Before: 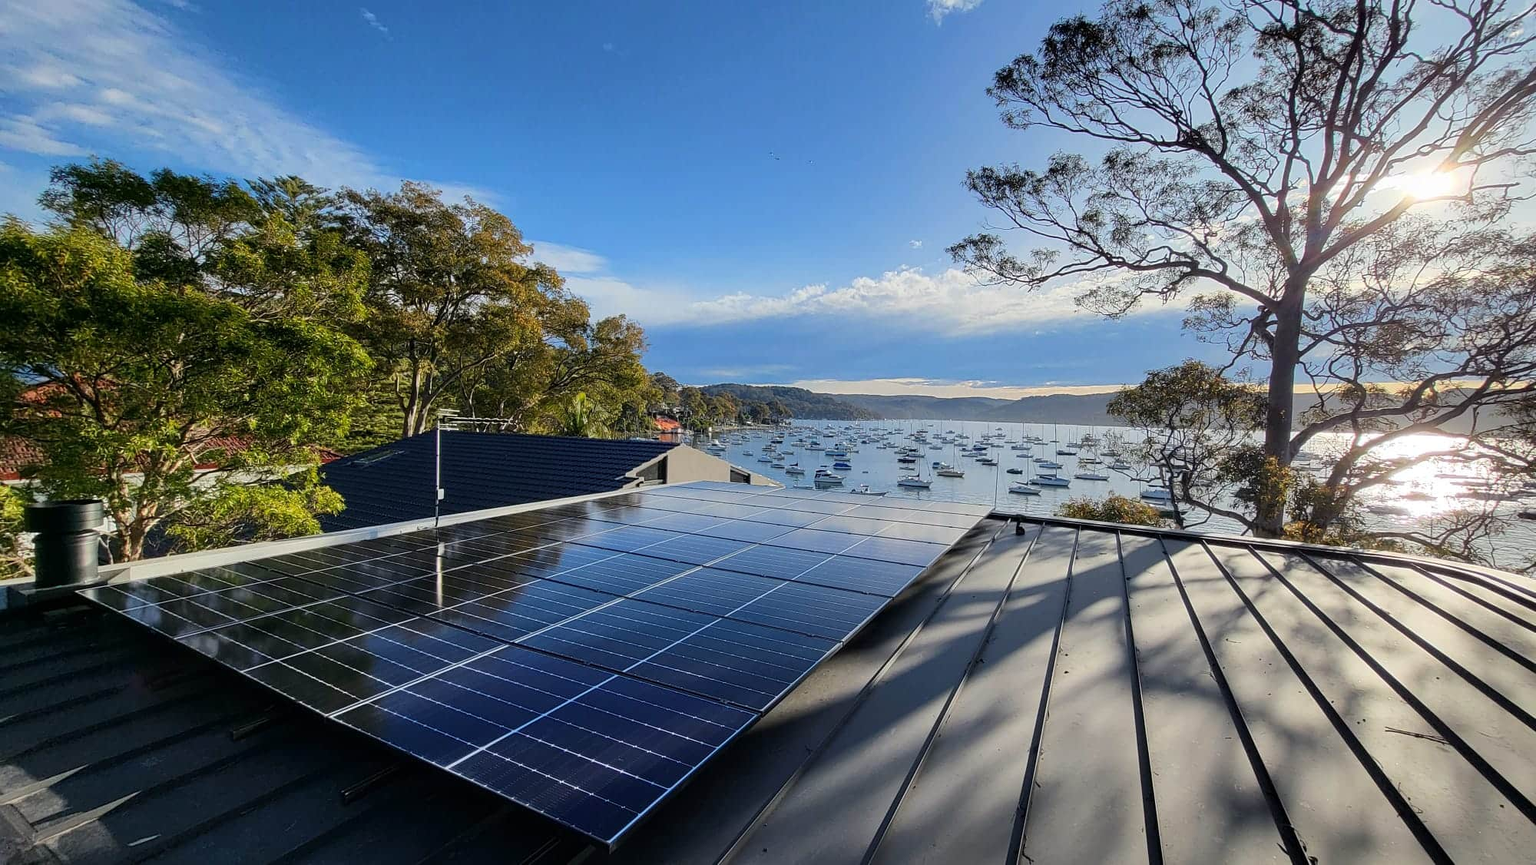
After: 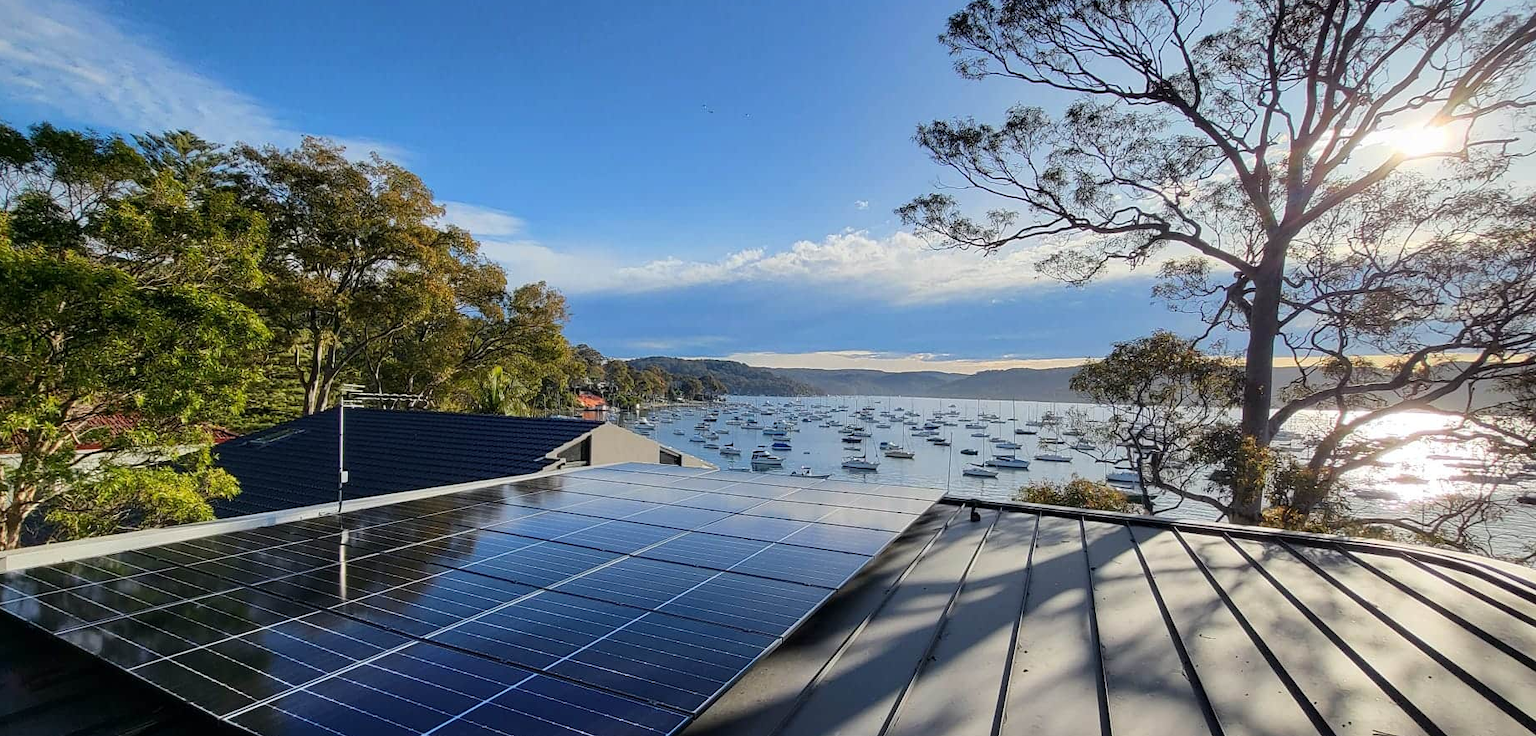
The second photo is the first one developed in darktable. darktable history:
crop: left 8.139%, top 6.551%, bottom 15.205%
